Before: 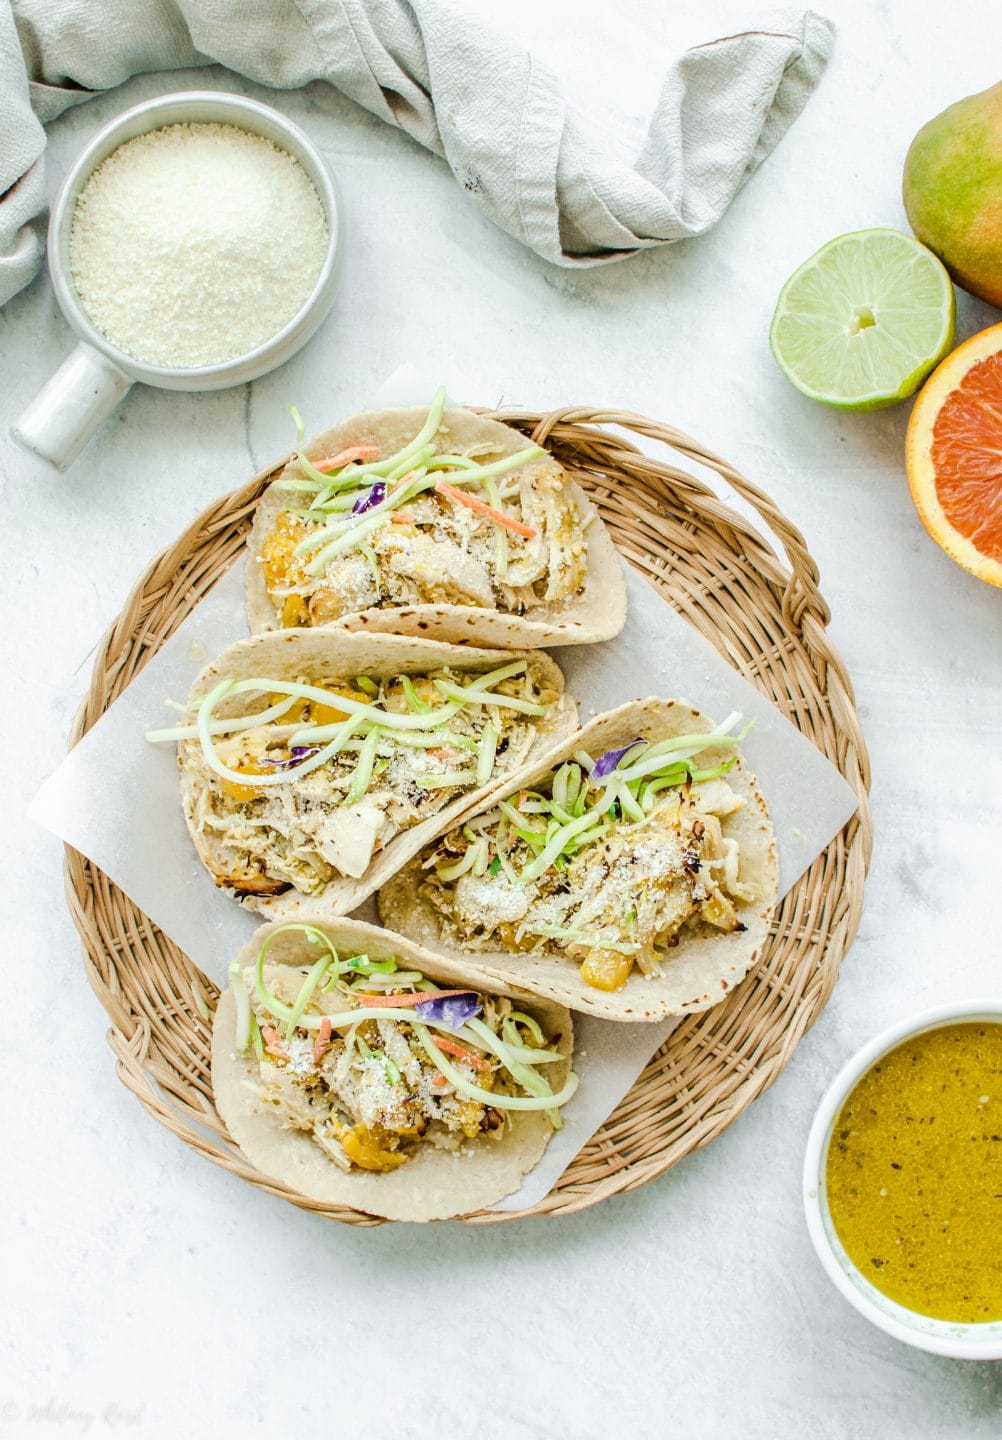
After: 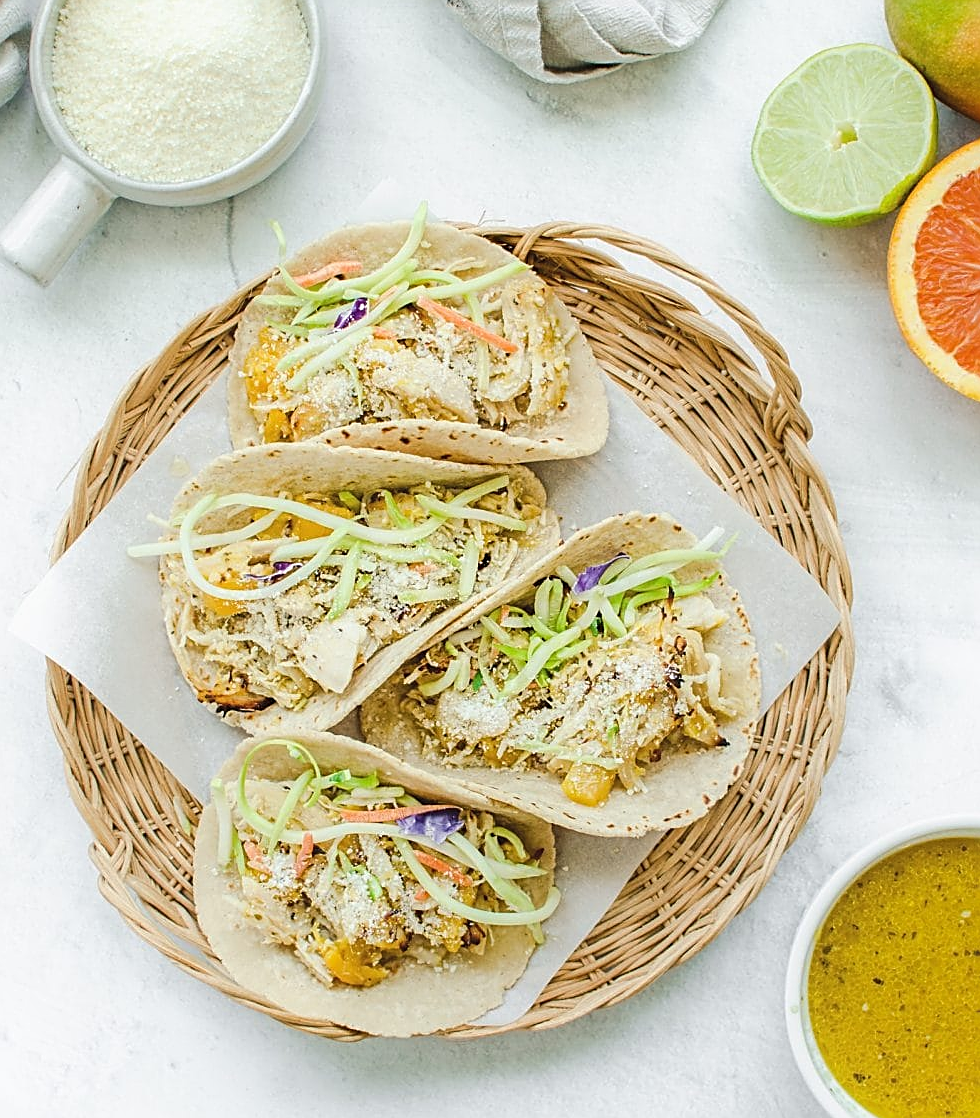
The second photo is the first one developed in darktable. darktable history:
crop and rotate: left 1.879%, top 12.9%, right 0.312%, bottom 9.444%
sharpen: amount 0.743
contrast equalizer: octaves 7, y [[0.609, 0.611, 0.615, 0.613, 0.607, 0.603], [0.504, 0.498, 0.496, 0.499, 0.506, 0.516], [0 ×6], [0 ×6], [0 ×6]], mix -0.301
